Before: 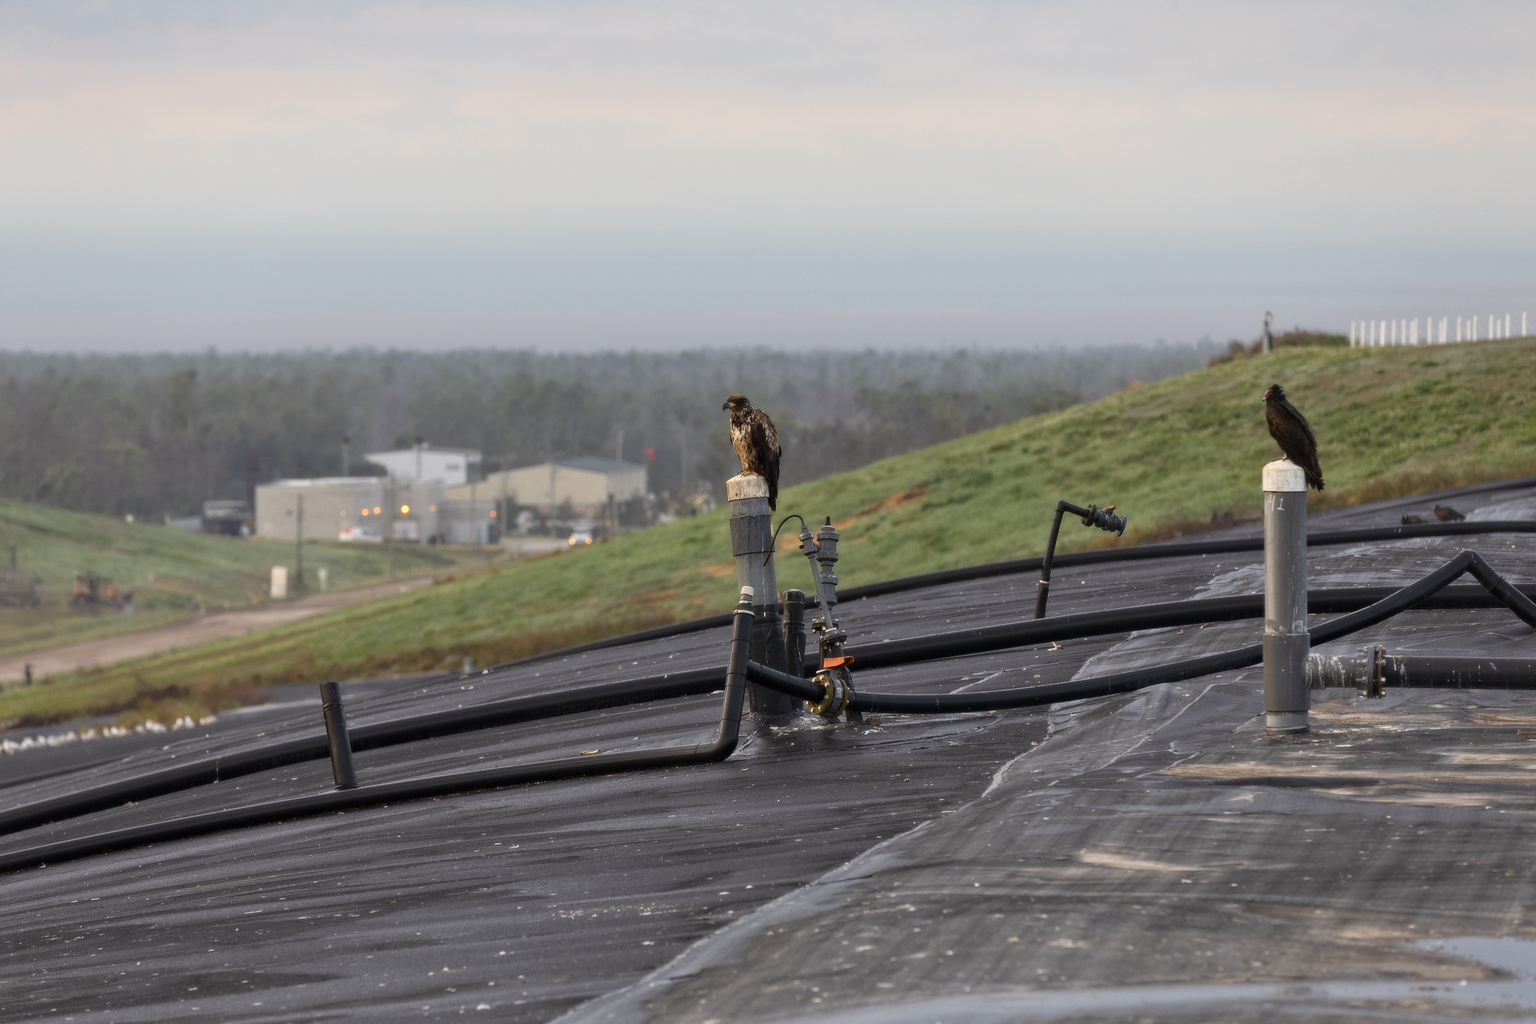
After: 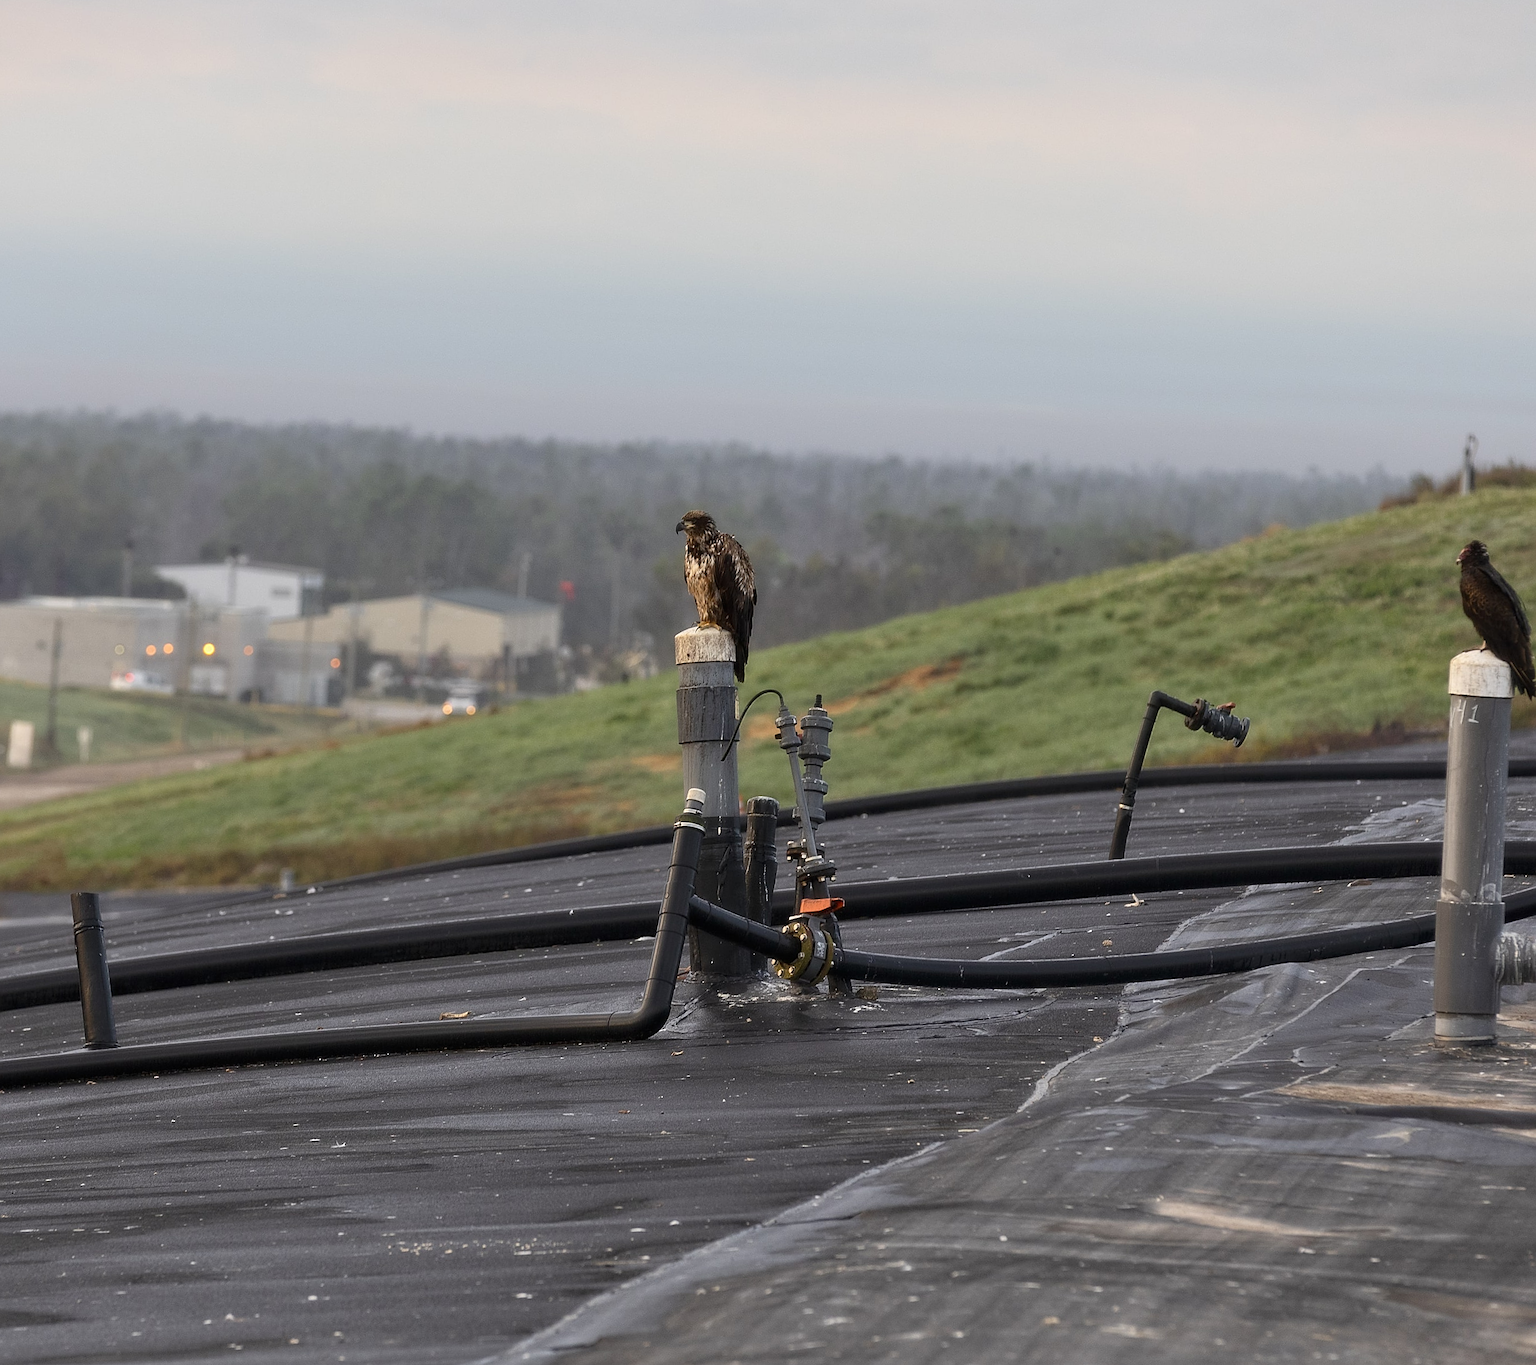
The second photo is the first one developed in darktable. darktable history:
sharpen: on, module defaults
crop and rotate: angle -3.27°, left 14.277%, top 0.028%, right 10.766%, bottom 0.028%
